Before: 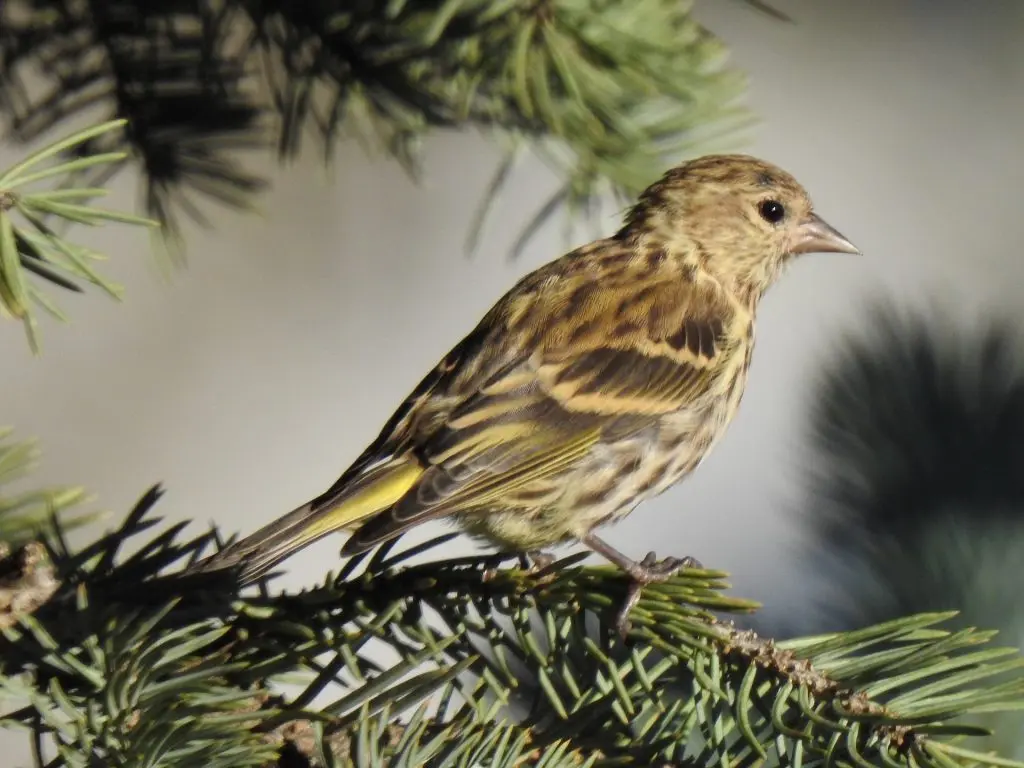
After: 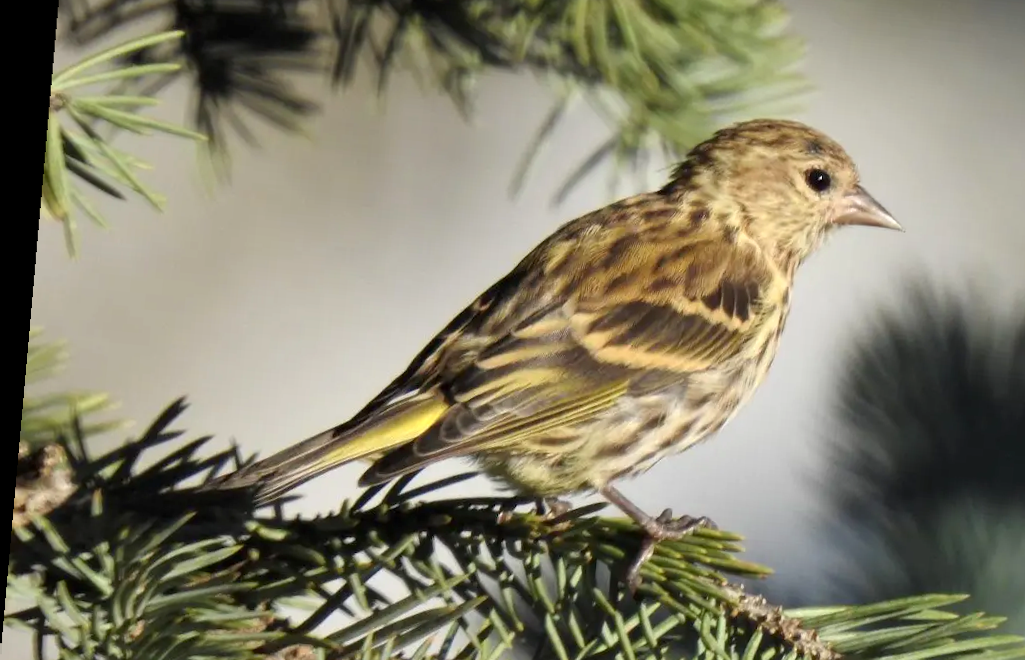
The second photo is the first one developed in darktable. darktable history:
exposure: black level correction 0.001, exposure 0.3 EV, compensate highlight preservation false
crop and rotate: angle 0.03°, top 11.643%, right 5.651%, bottom 11.189%
rotate and perspective: rotation 5.12°, automatic cropping off
